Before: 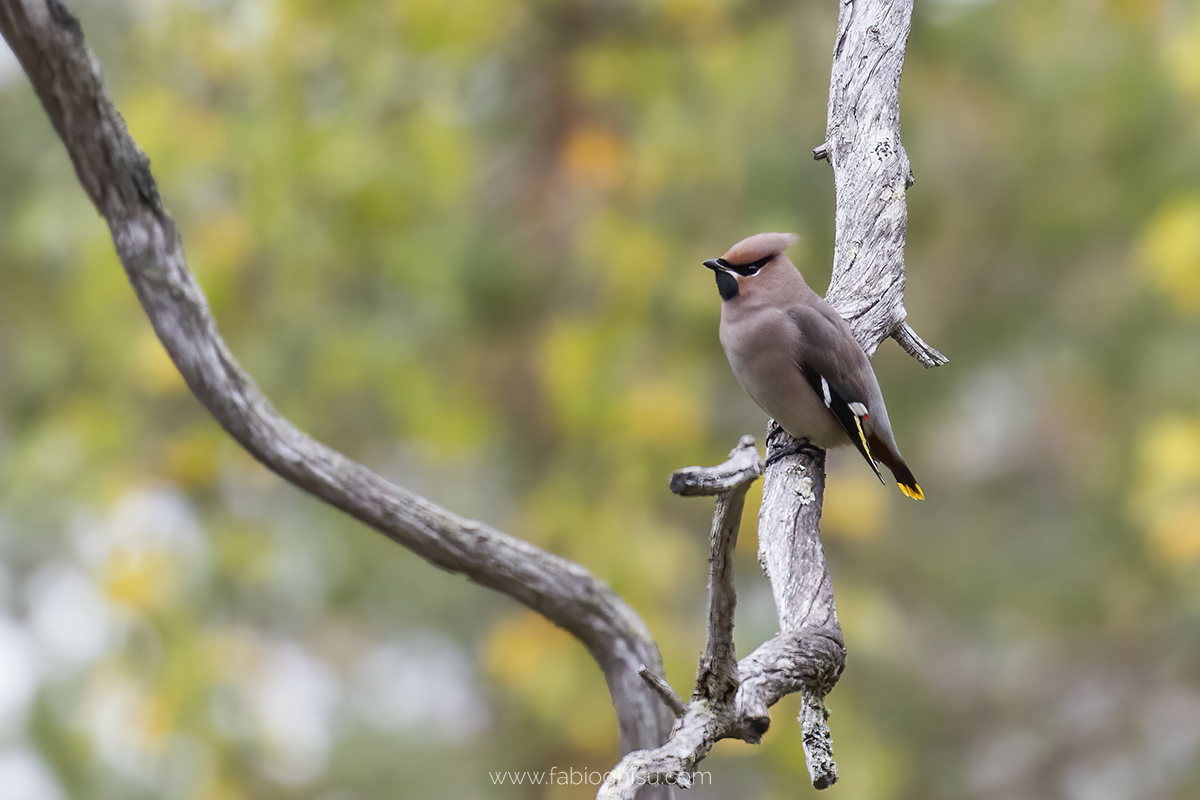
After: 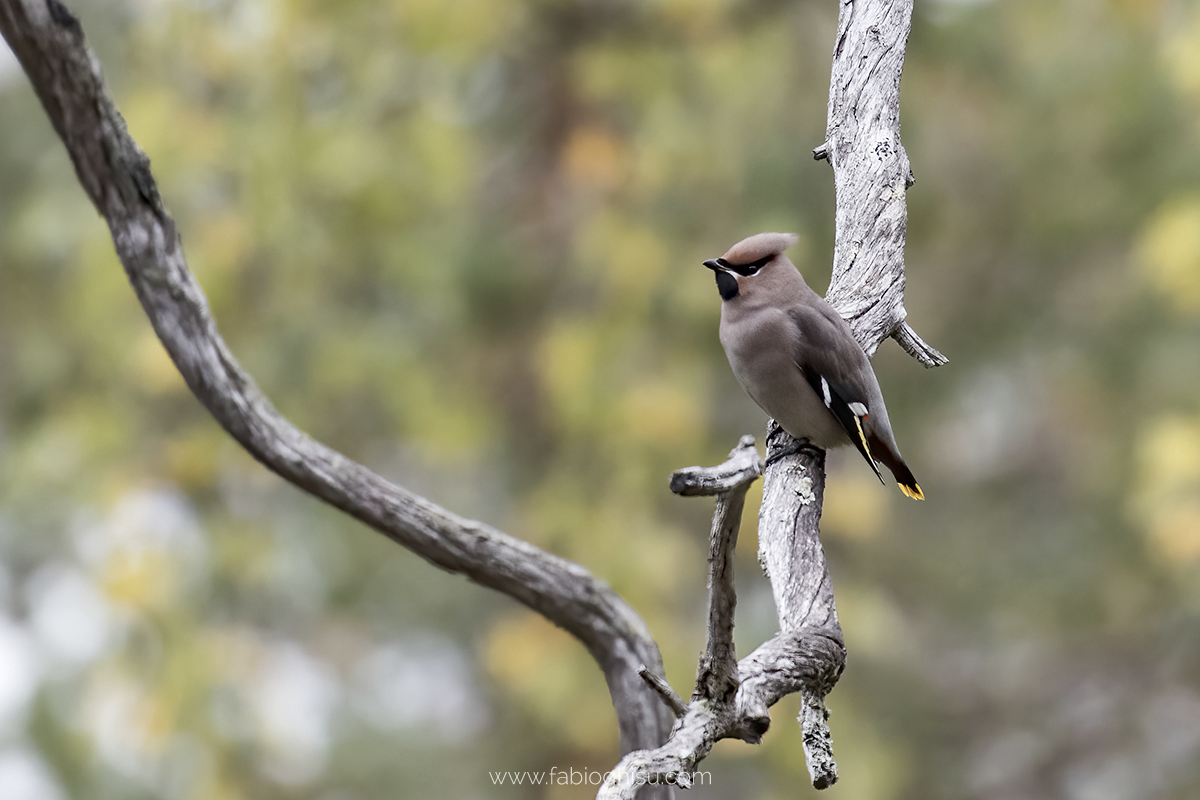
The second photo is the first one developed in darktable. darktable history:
haze removal: strength 0.261, distance 0.243, compatibility mode true, adaptive false
contrast brightness saturation: contrast 0.097, saturation -0.373
